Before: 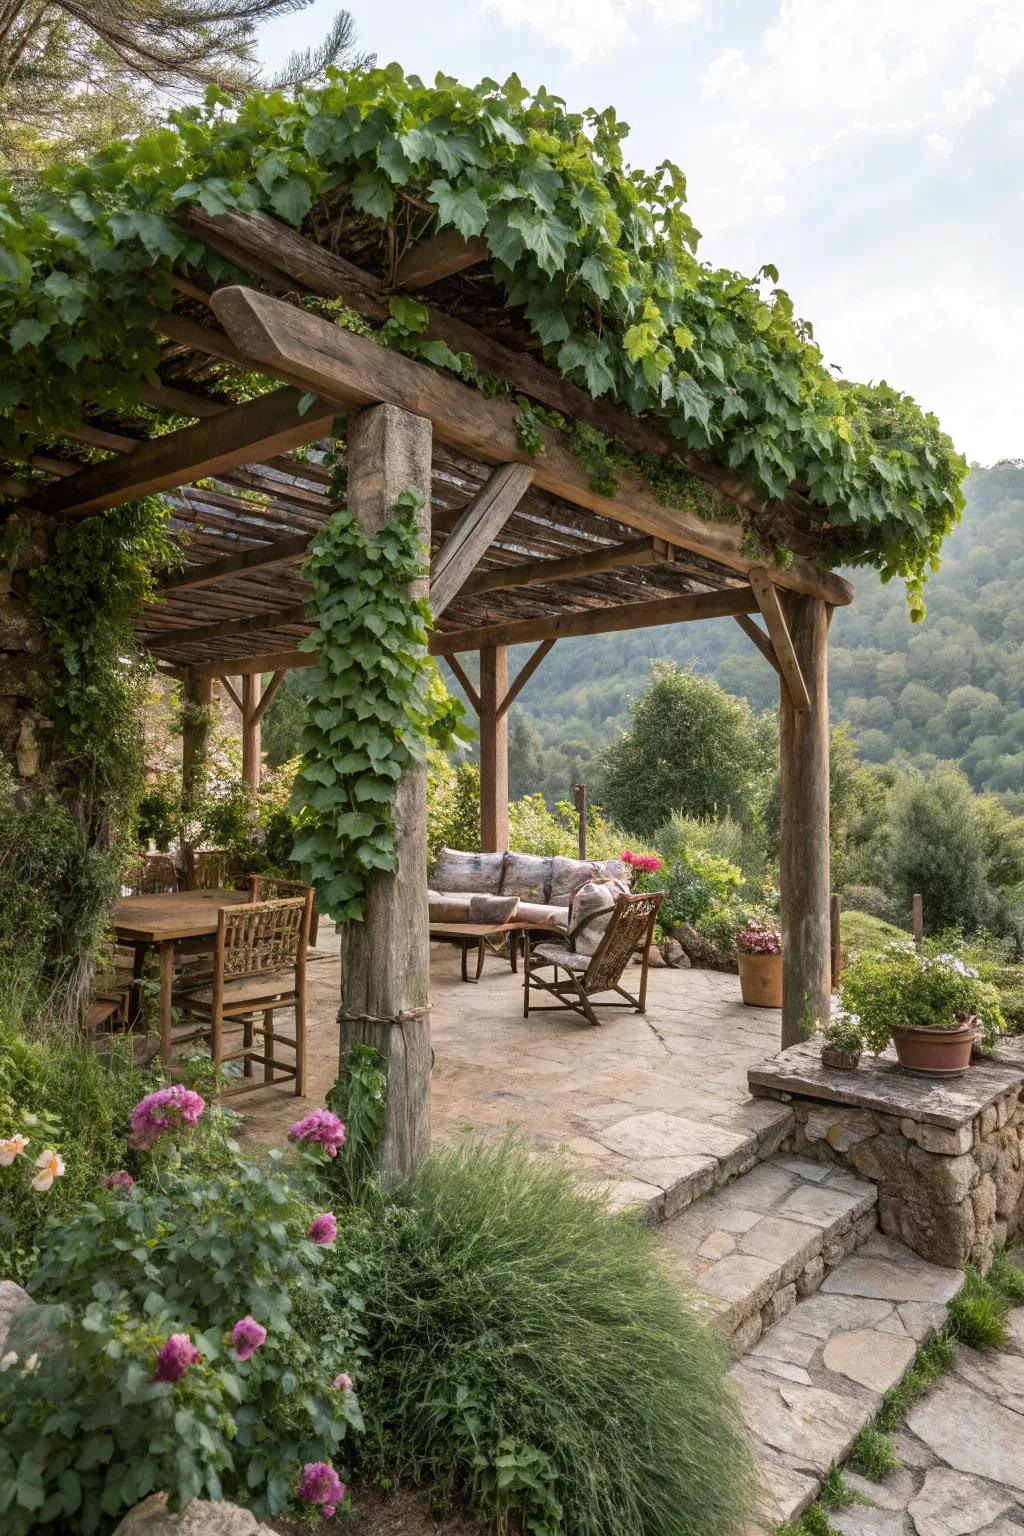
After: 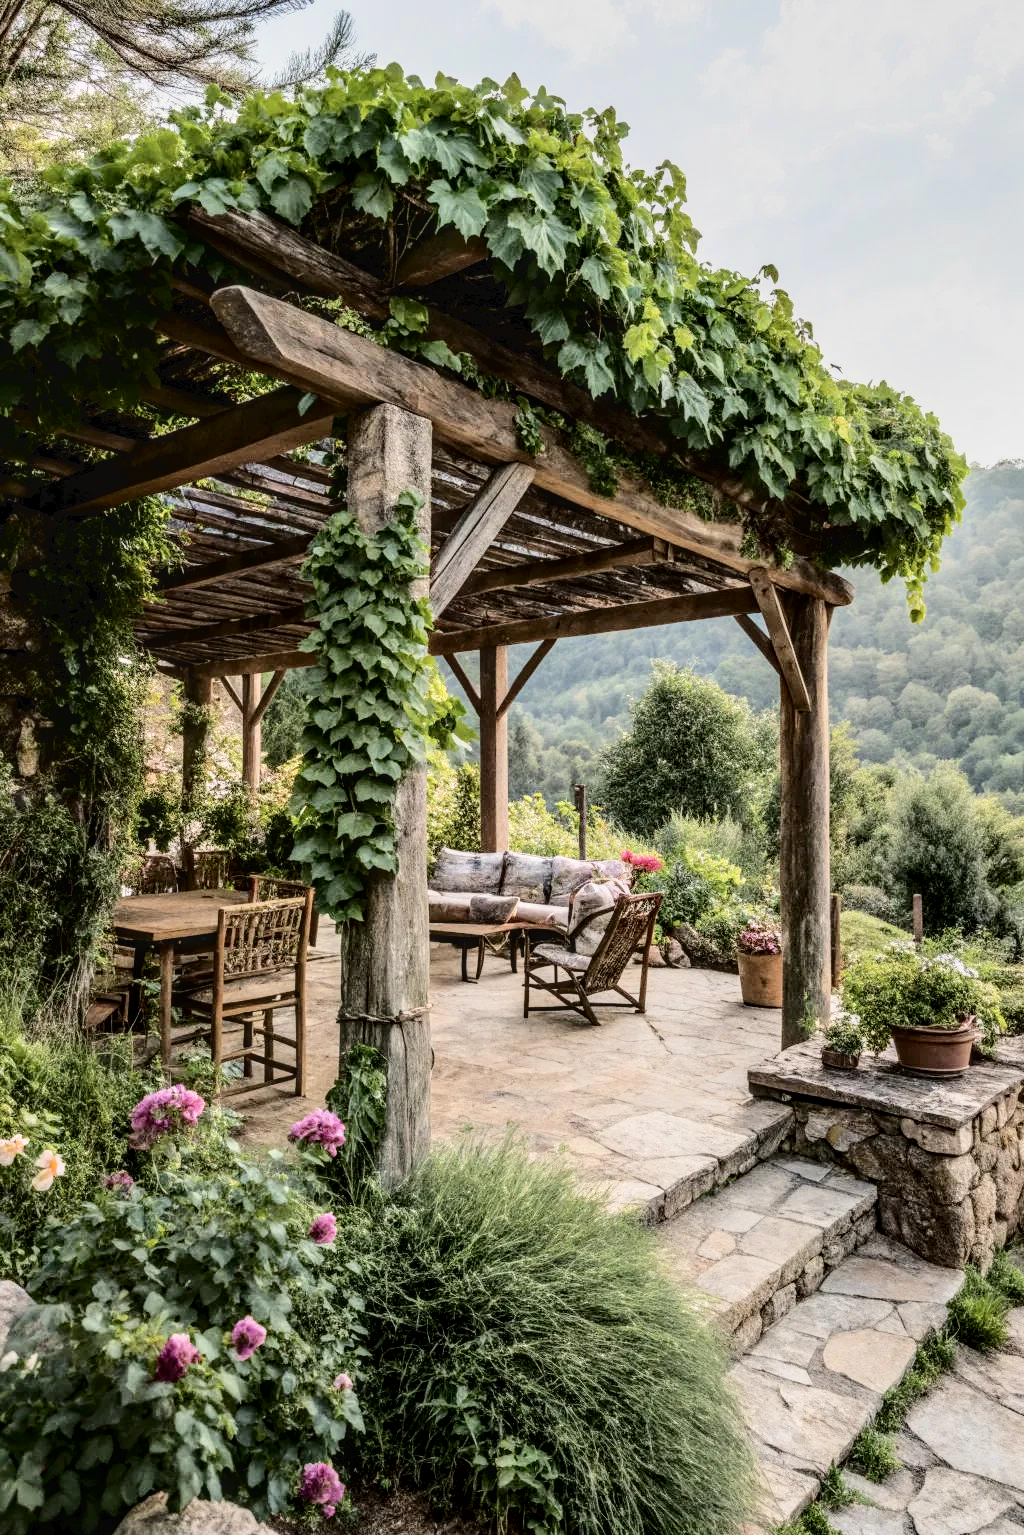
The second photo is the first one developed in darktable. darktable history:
local contrast: detail 150%
tone curve: curves: ch0 [(0, 0) (0.003, 0.072) (0.011, 0.073) (0.025, 0.072) (0.044, 0.076) (0.069, 0.089) (0.1, 0.103) (0.136, 0.123) (0.177, 0.158) (0.224, 0.21) (0.277, 0.275) (0.335, 0.372) (0.399, 0.463) (0.468, 0.556) (0.543, 0.633) (0.623, 0.712) (0.709, 0.795) (0.801, 0.869) (0.898, 0.942) (1, 1)], color space Lab, independent channels, preserve colors none
crop: bottom 0.059%
filmic rgb: black relative exposure -7.31 EV, white relative exposure 5.1 EV, hardness 3.22, color science v6 (2022)
